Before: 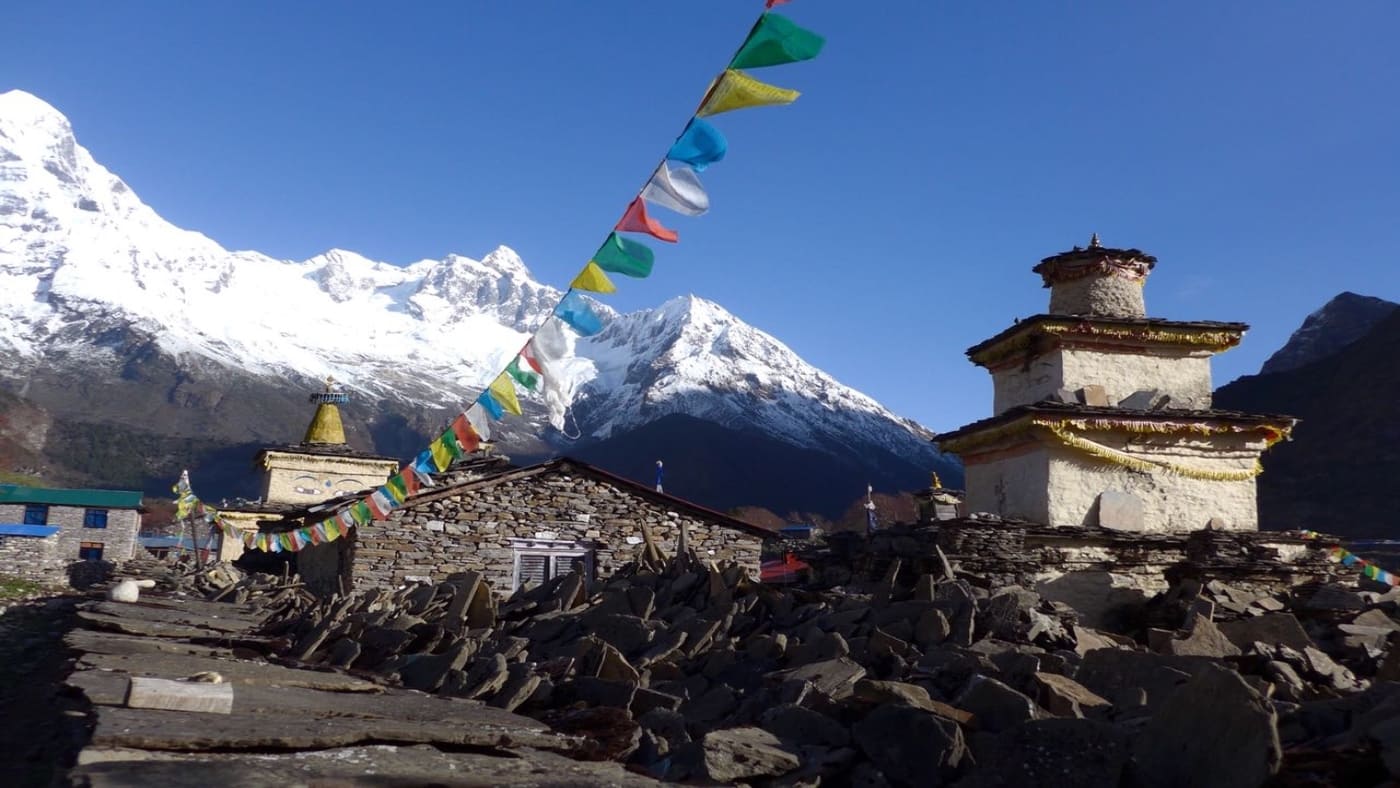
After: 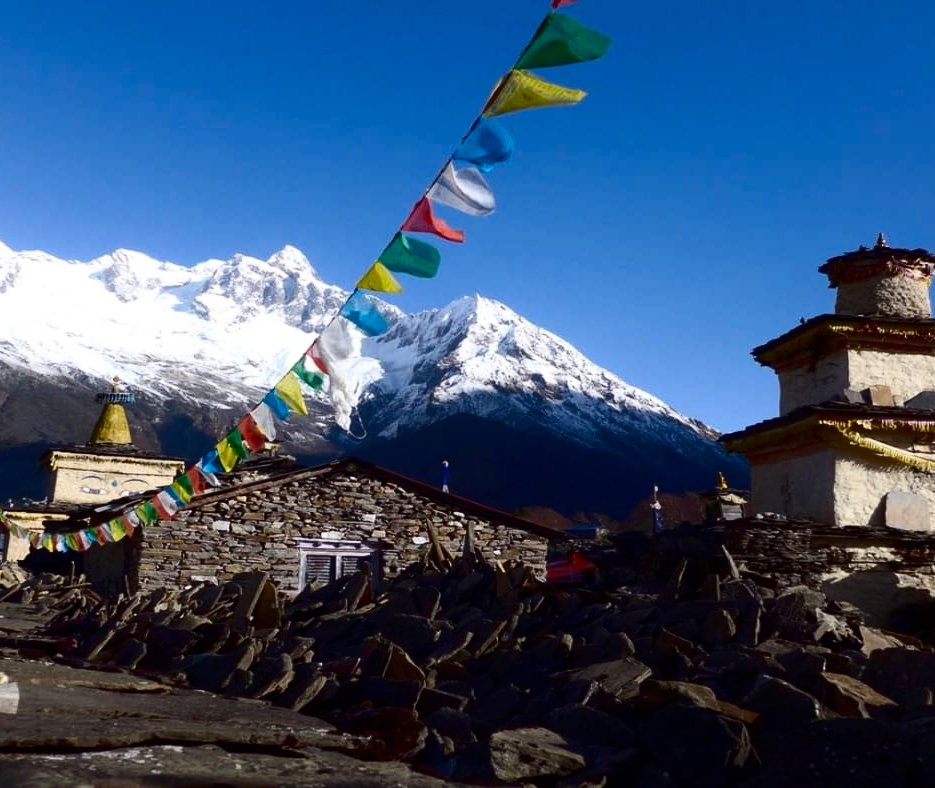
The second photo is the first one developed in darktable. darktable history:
crop and rotate: left 15.317%, right 17.875%
contrast brightness saturation: contrast 0.212, brightness -0.11, saturation 0.212
